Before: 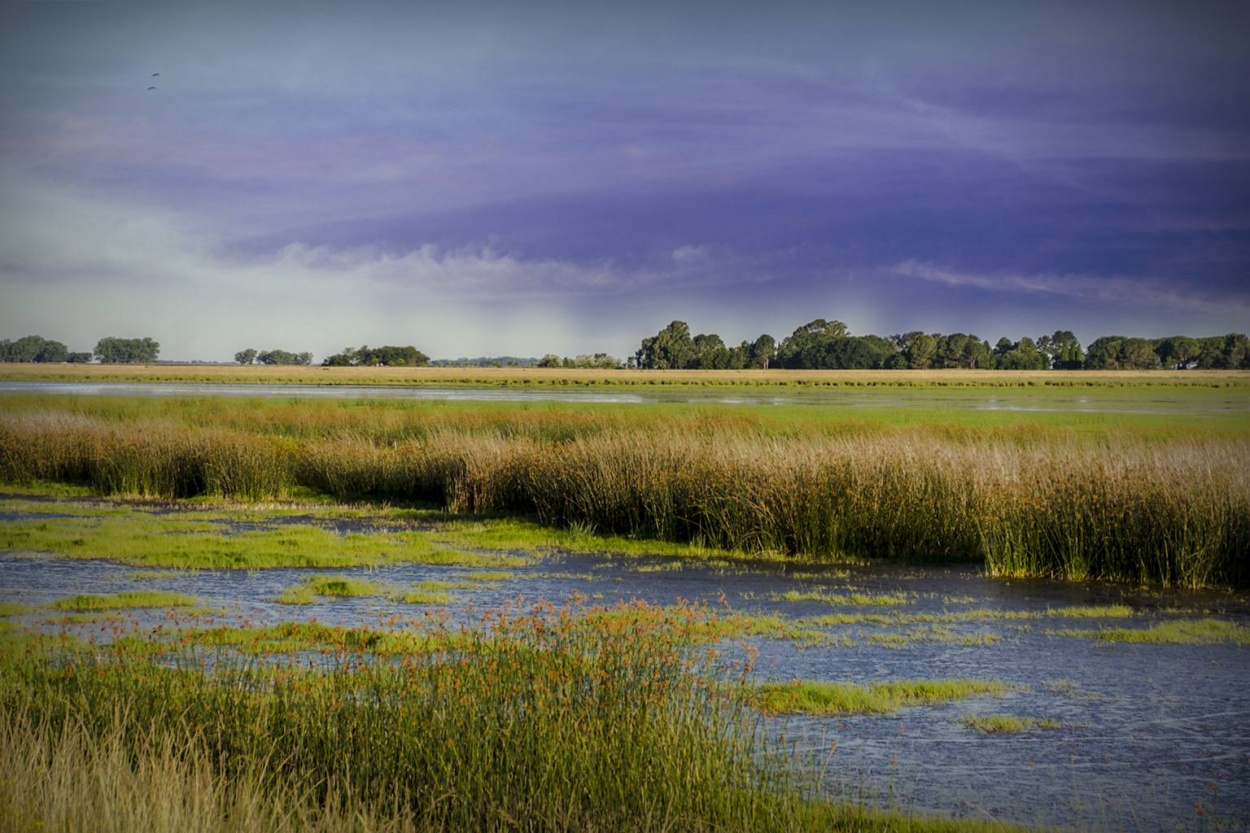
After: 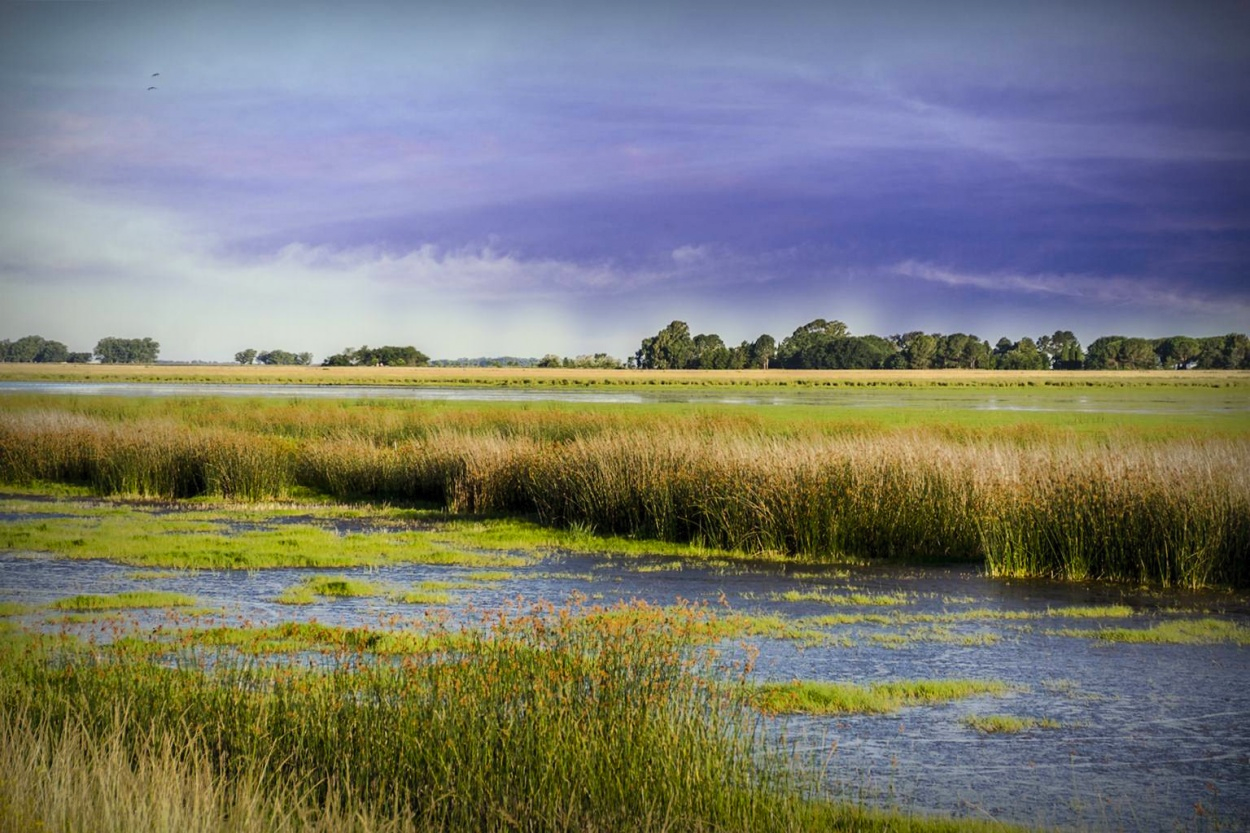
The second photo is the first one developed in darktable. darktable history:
contrast brightness saturation: contrast 0.198, brightness 0.141, saturation 0.136
